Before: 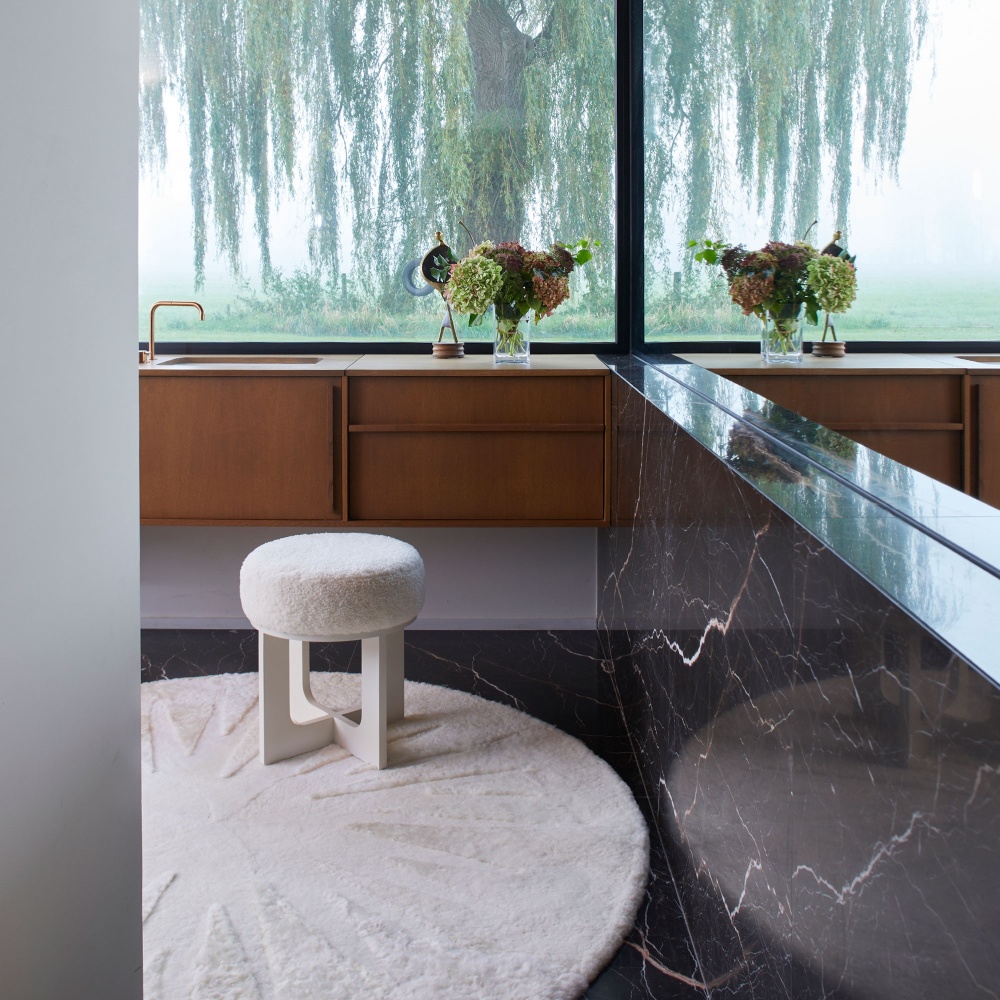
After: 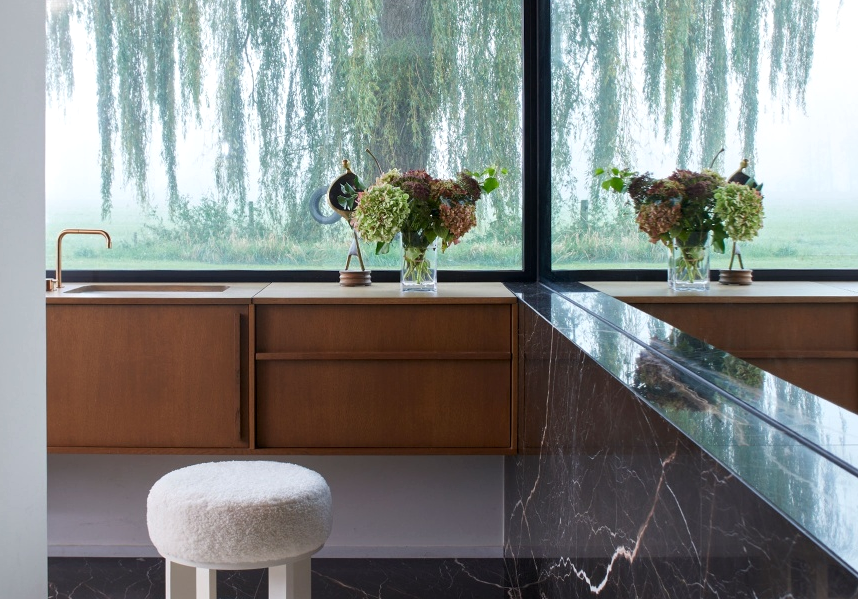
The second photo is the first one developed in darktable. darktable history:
local contrast: highlights 104%, shadows 99%, detail 119%, midtone range 0.2
crop and rotate: left 9.311%, top 7.218%, right 4.875%, bottom 32.798%
